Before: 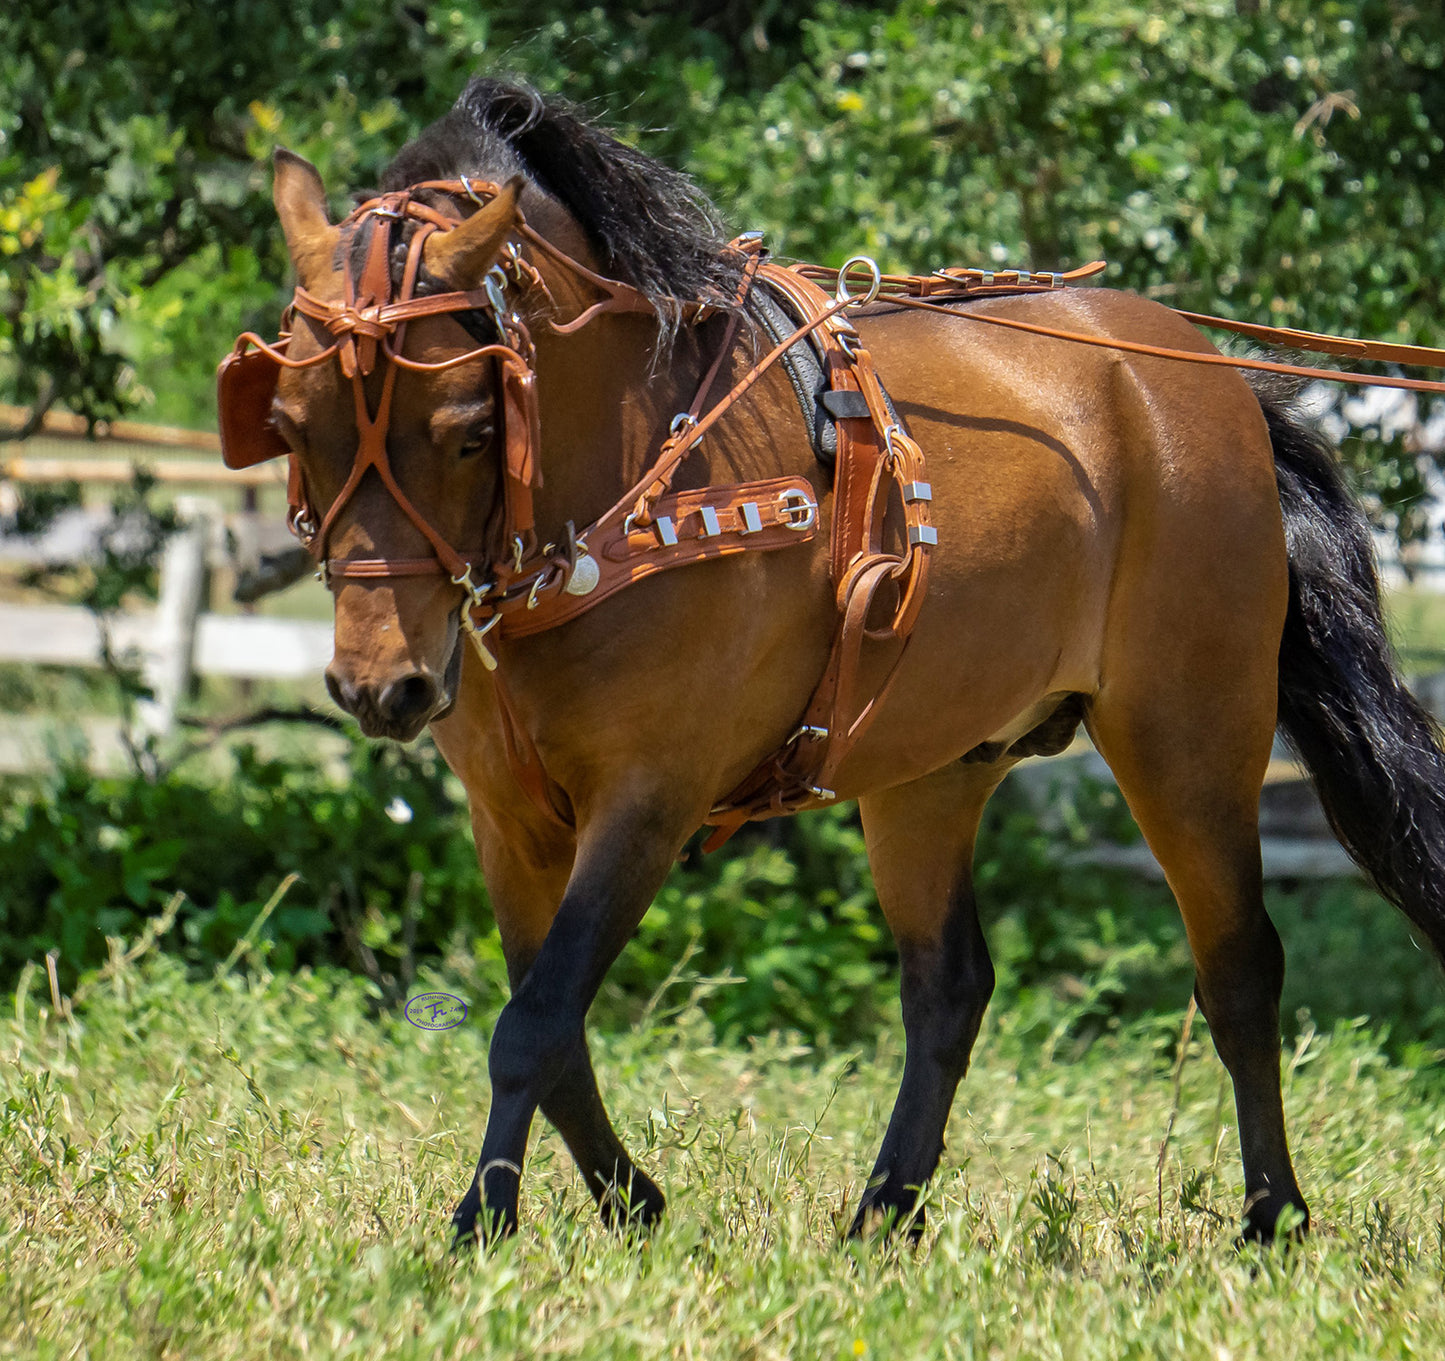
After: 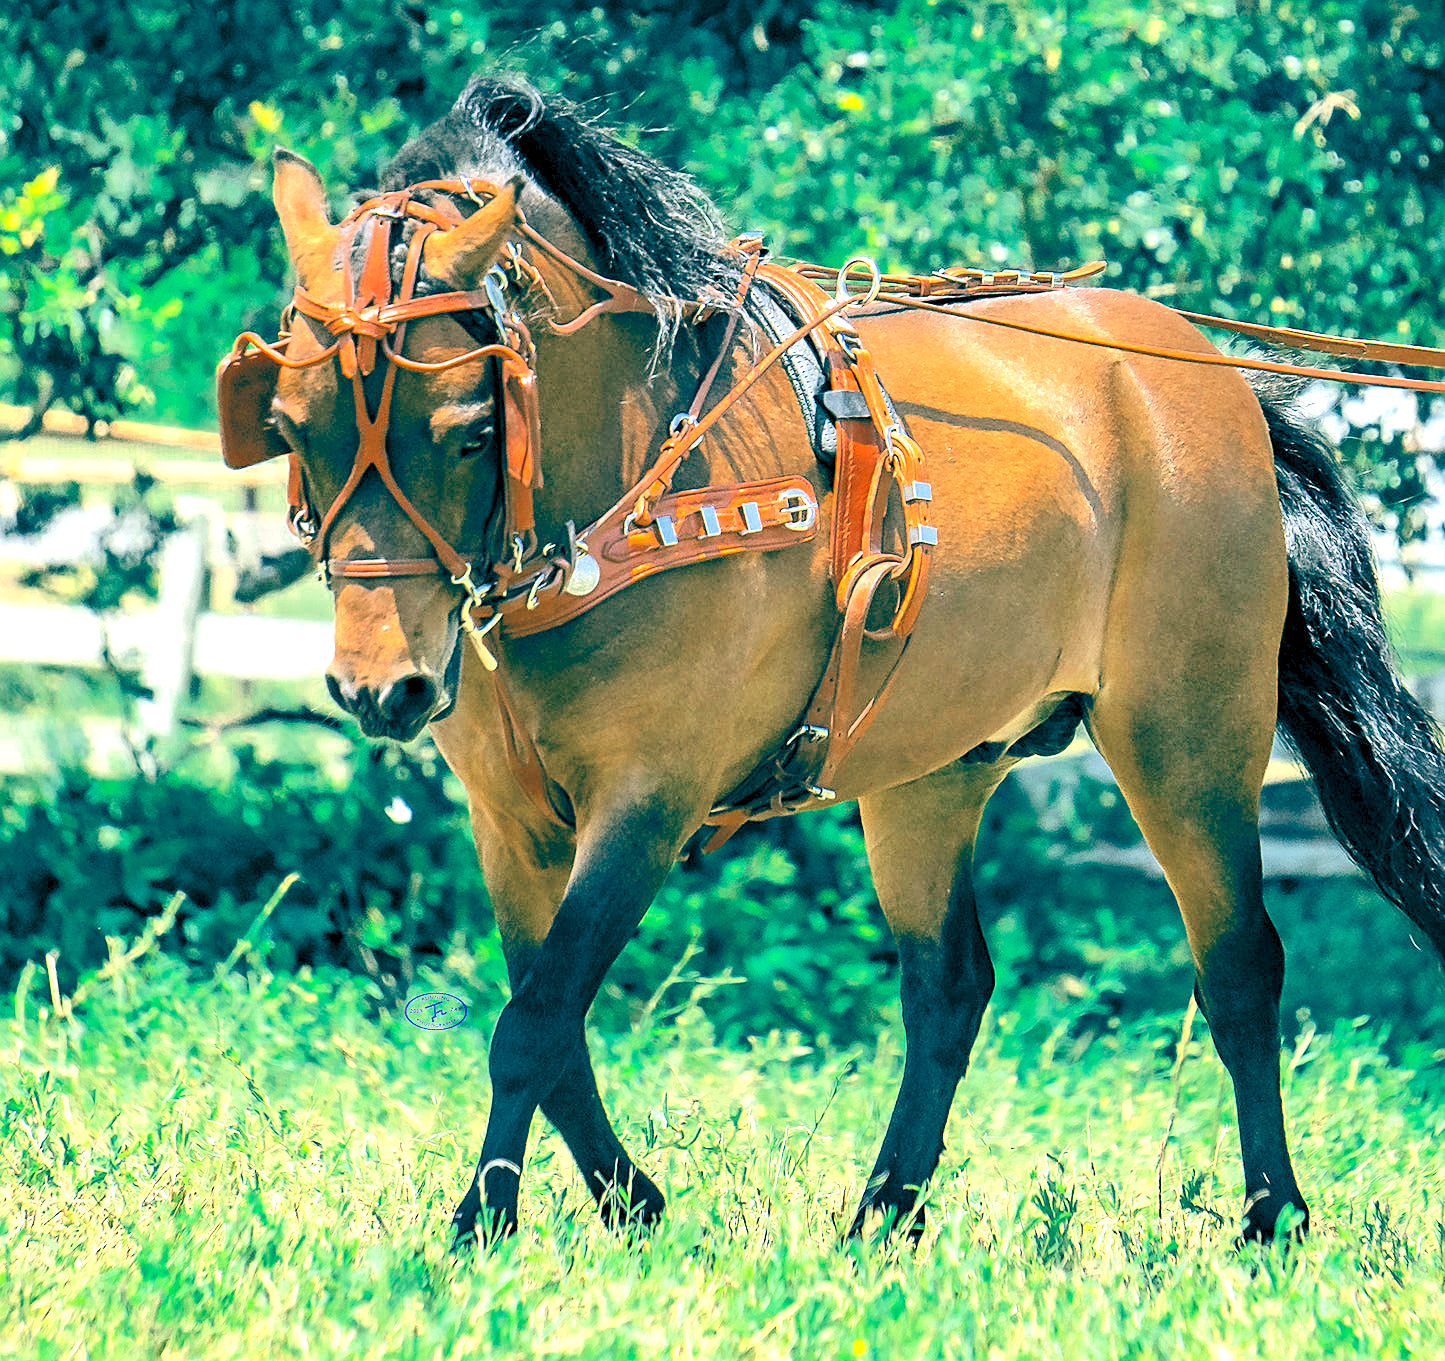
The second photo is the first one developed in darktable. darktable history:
exposure: black level correction 0, exposure 1.48 EV, compensate highlight preservation false
color zones: curves: ch0 [(0, 0.5) (0.125, 0.4) (0.25, 0.5) (0.375, 0.4) (0.5, 0.4) (0.625, 0.35) (0.75, 0.35) (0.875, 0.5)]; ch1 [(0, 0.35) (0.125, 0.45) (0.25, 0.35) (0.375, 0.35) (0.5, 0.35) (0.625, 0.35) (0.75, 0.45) (0.875, 0.35)]; ch2 [(0, 0.6) (0.125, 0.5) (0.25, 0.5) (0.375, 0.6) (0.5, 0.6) (0.625, 0.5) (0.75, 0.5) (0.875, 0.5)]
color balance rgb: global offset › luminance -0.538%, global offset › chroma 0.91%, global offset › hue 175.45°, perceptual saturation grading › global saturation 0.863%
sharpen: on, module defaults
contrast brightness saturation: contrast 0.236, brightness 0.248, saturation 0.371
